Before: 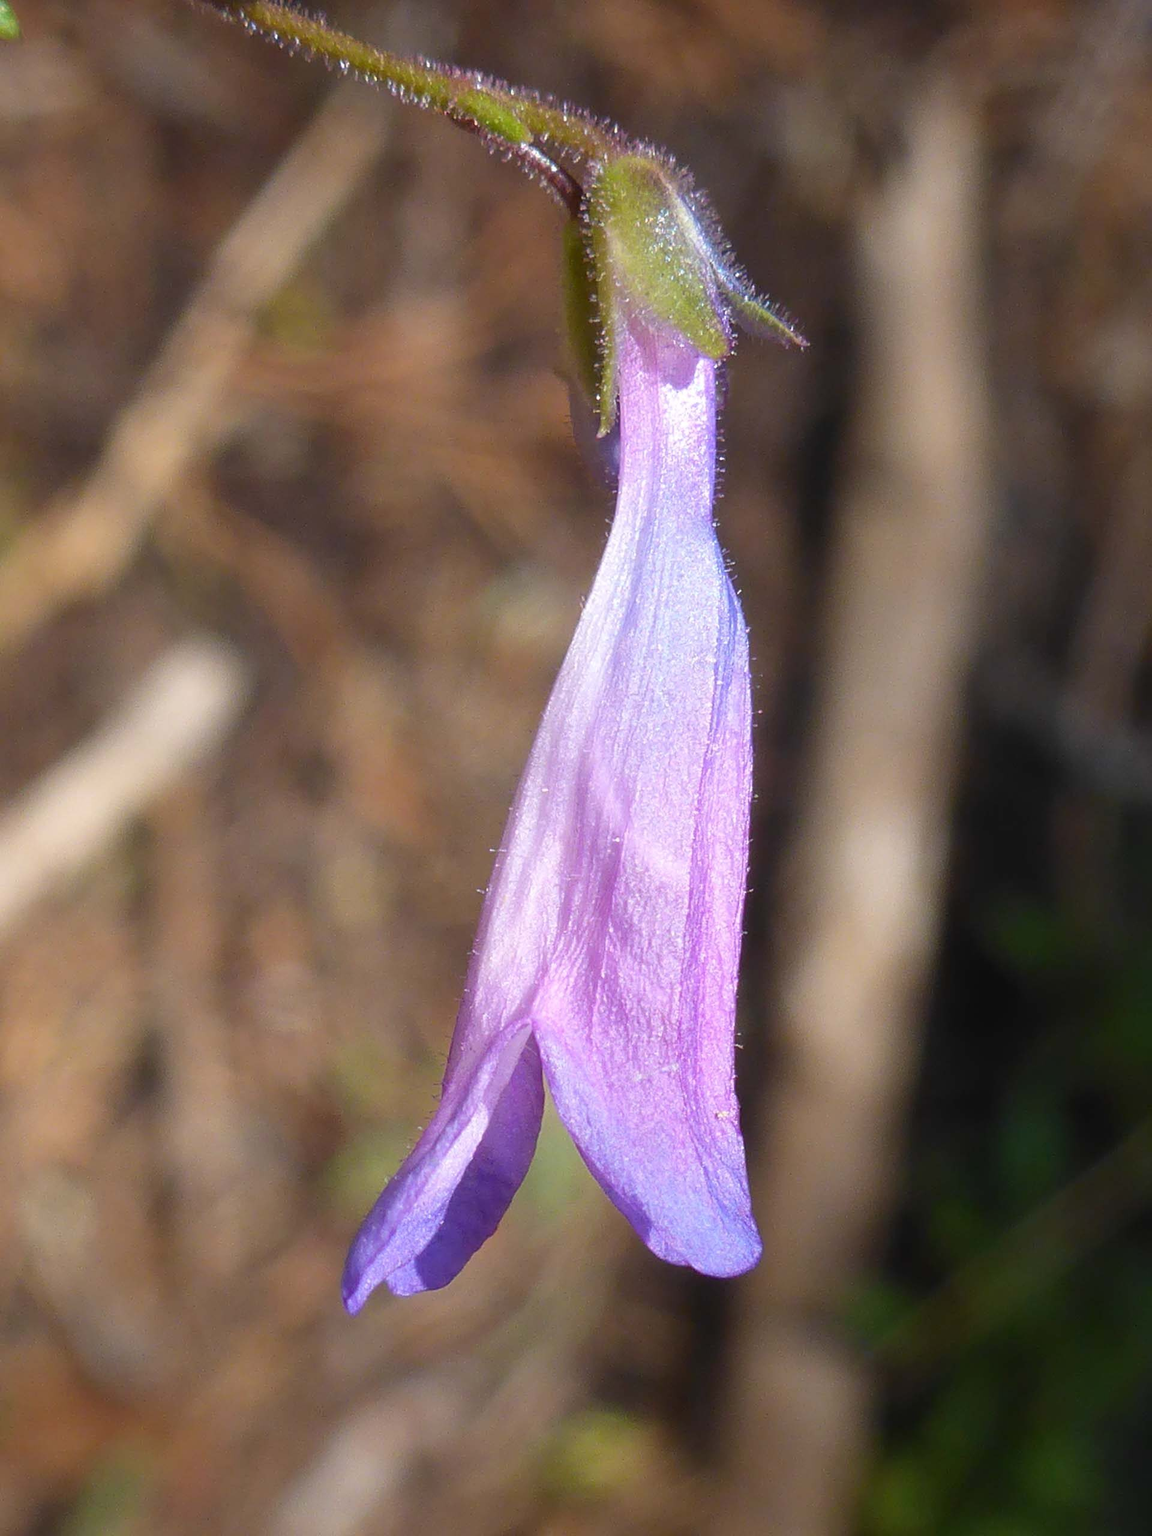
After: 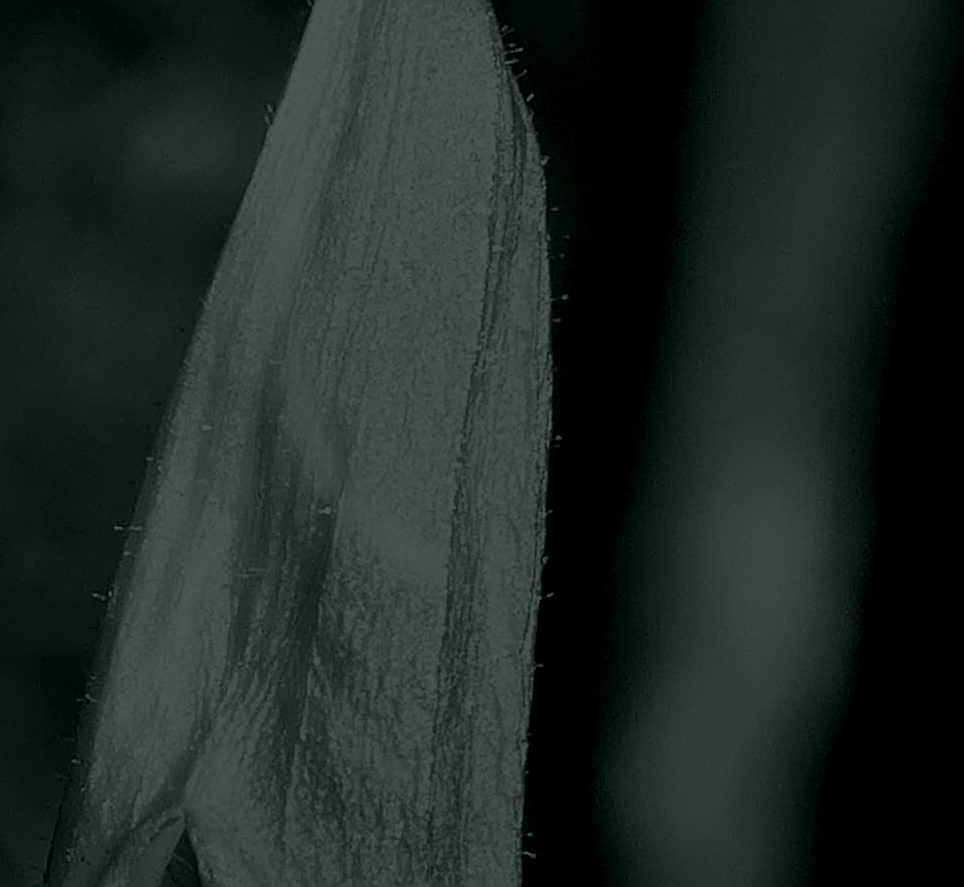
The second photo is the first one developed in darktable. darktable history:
sigmoid: contrast 1.22, skew 0.65
crop: left 36.607%, top 34.735%, right 13.146%, bottom 30.611%
contrast brightness saturation: brightness -0.25, saturation 0.2
exposure: exposure 0.507 EV, compensate highlight preservation false
color correction: highlights a* -20.08, highlights b* 9.8, shadows a* -20.4, shadows b* -10.76
colorize: hue 90°, saturation 19%, lightness 1.59%, version 1
sharpen: on, module defaults
